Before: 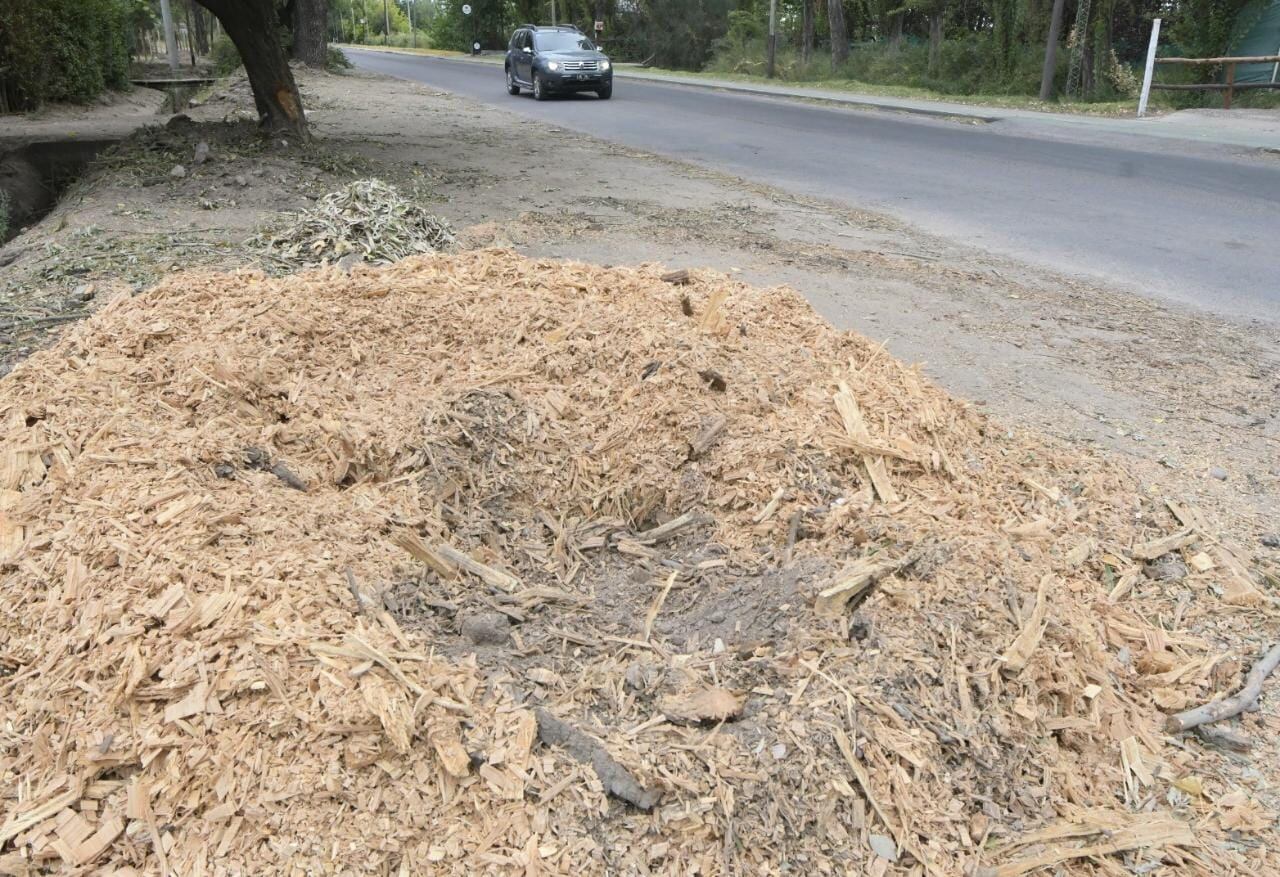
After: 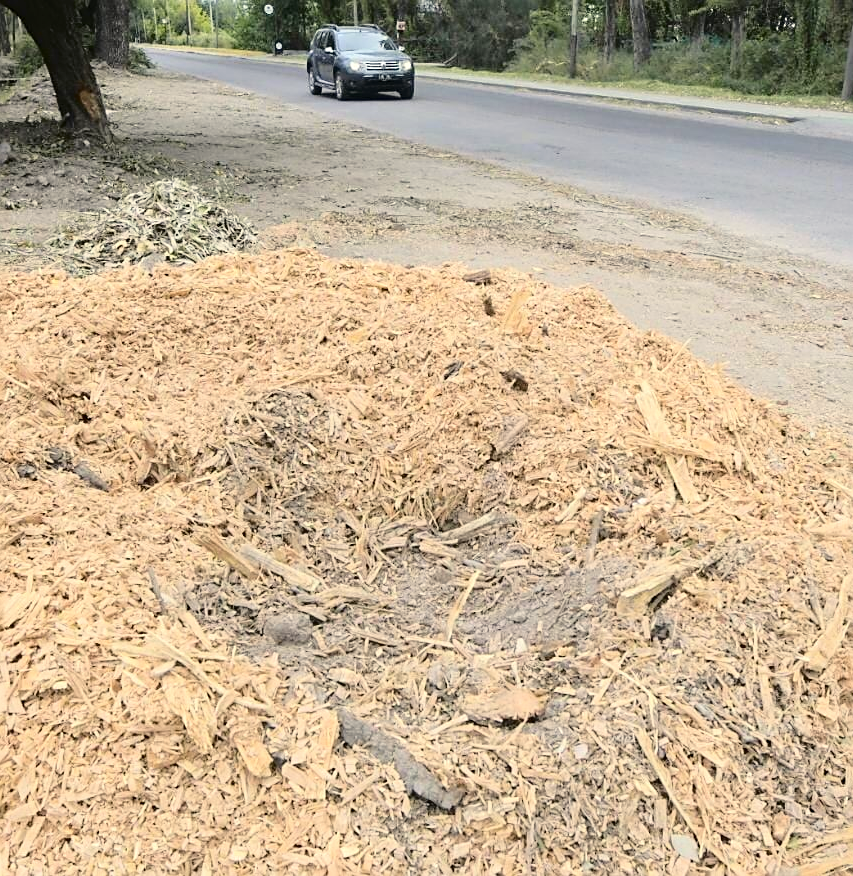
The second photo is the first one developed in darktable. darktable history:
crop and rotate: left 15.524%, right 17.801%
color balance rgb: highlights gain › chroma 2.985%, highlights gain › hue 78.87°, linear chroma grading › global chroma 15.181%, perceptual saturation grading › global saturation 0.173%
sharpen: on, module defaults
tone curve: curves: ch0 [(0, 0) (0.003, 0.012) (0.011, 0.015) (0.025, 0.023) (0.044, 0.036) (0.069, 0.047) (0.1, 0.062) (0.136, 0.1) (0.177, 0.15) (0.224, 0.219) (0.277, 0.3) (0.335, 0.401) (0.399, 0.49) (0.468, 0.569) (0.543, 0.641) (0.623, 0.73) (0.709, 0.806) (0.801, 0.88) (0.898, 0.939) (1, 1)], color space Lab, independent channels, preserve colors none
